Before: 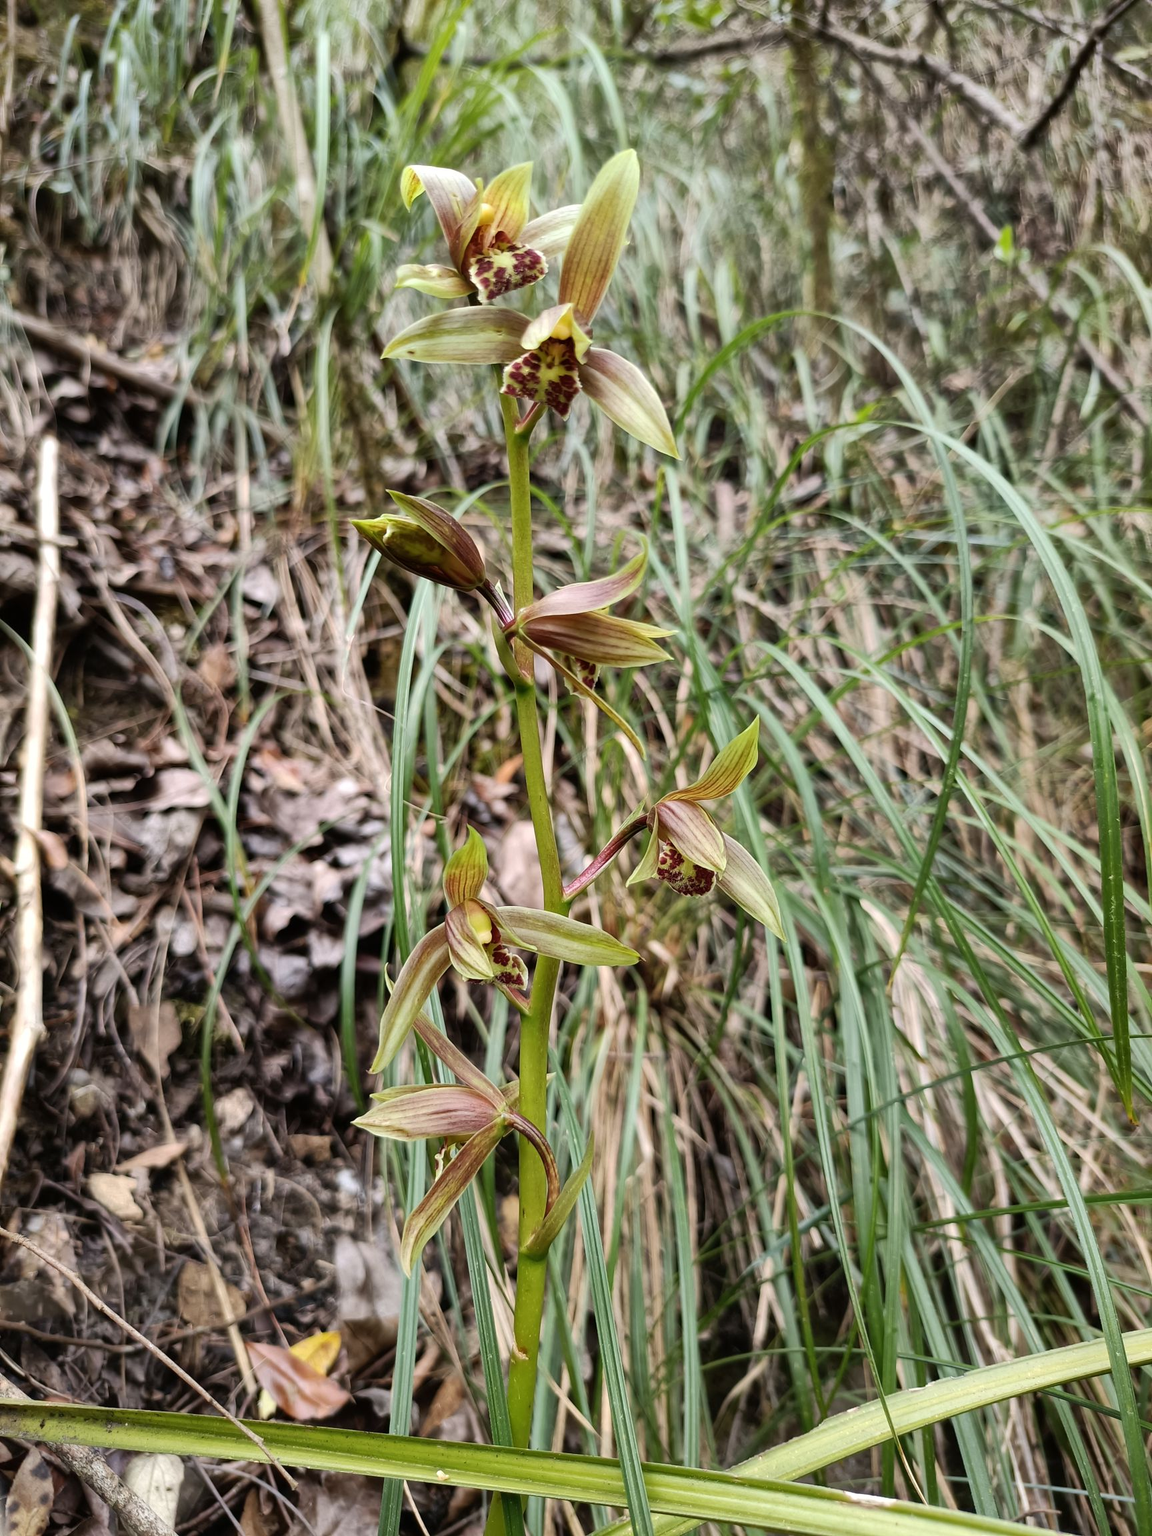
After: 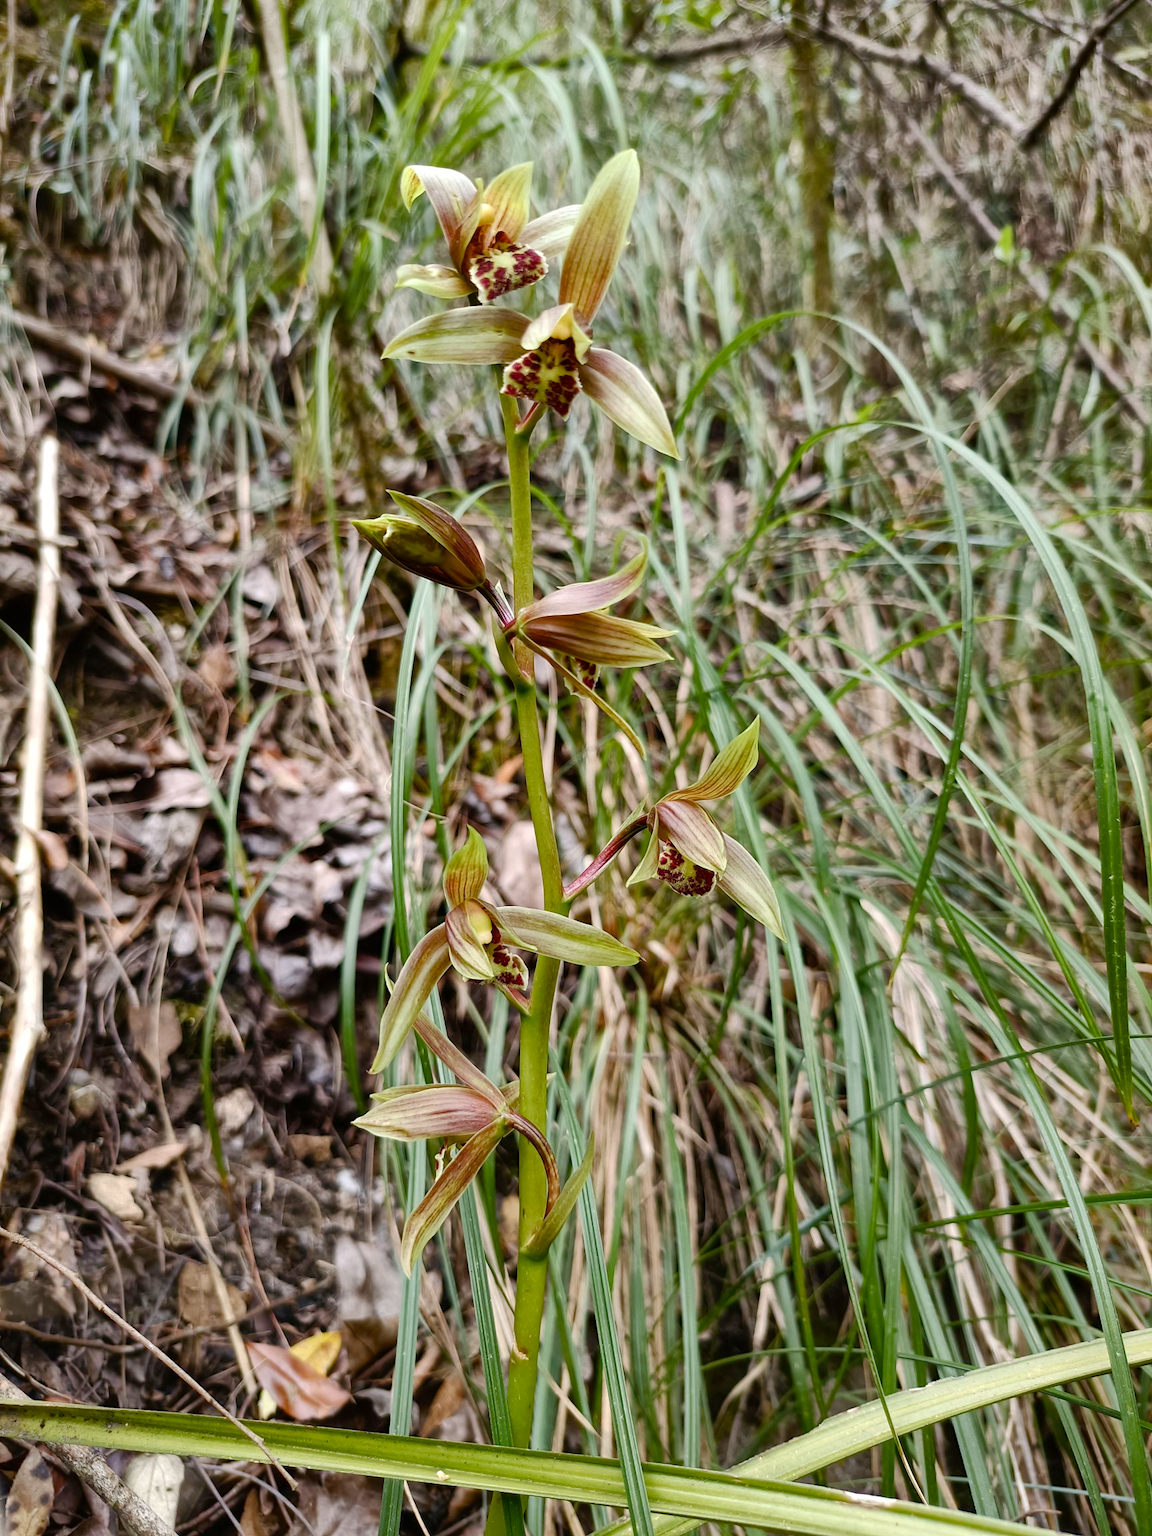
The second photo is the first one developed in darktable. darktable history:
exposure: compensate highlight preservation false
color balance rgb: linear chroma grading › global chroma 15.422%, perceptual saturation grading › global saturation 20%, perceptual saturation grading › highlights -49.164%, perceptual saturation grading › shadows 24.05%
